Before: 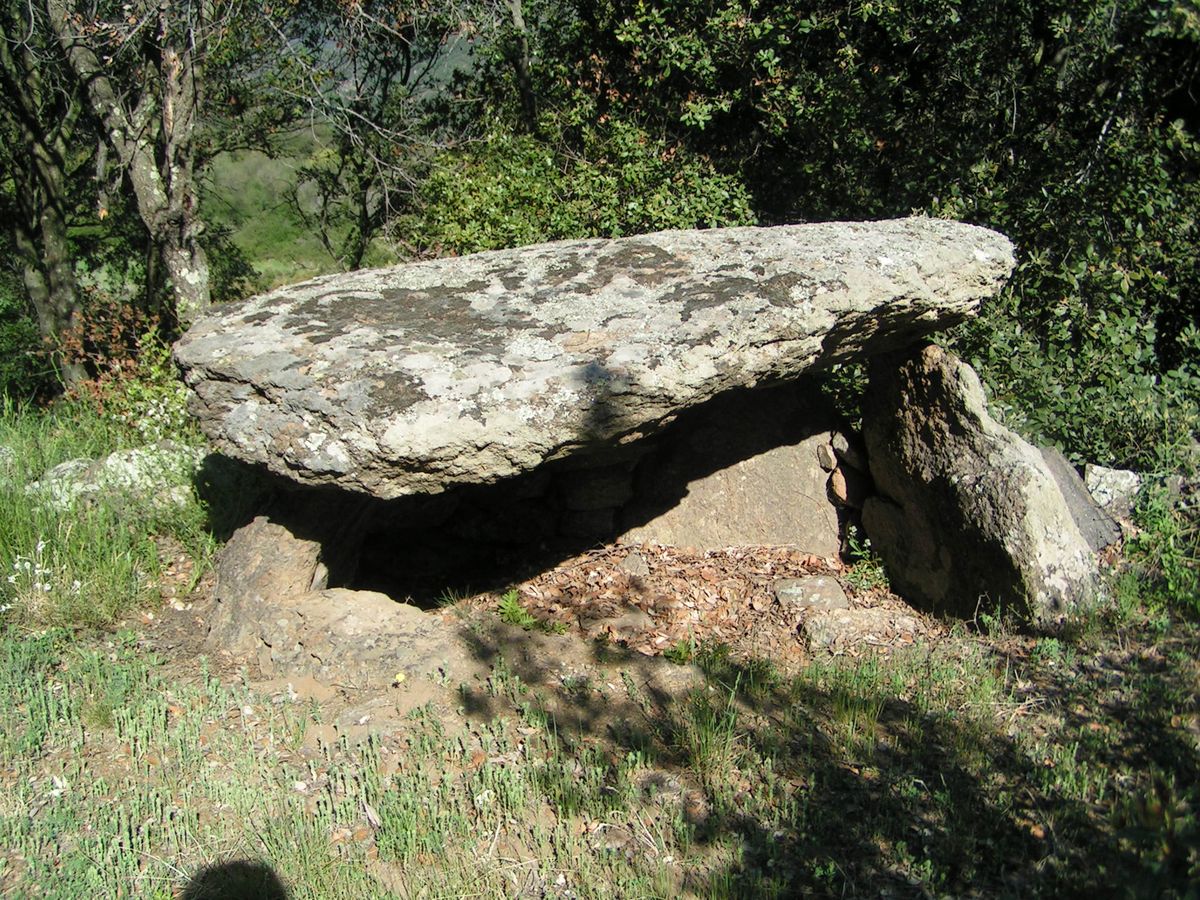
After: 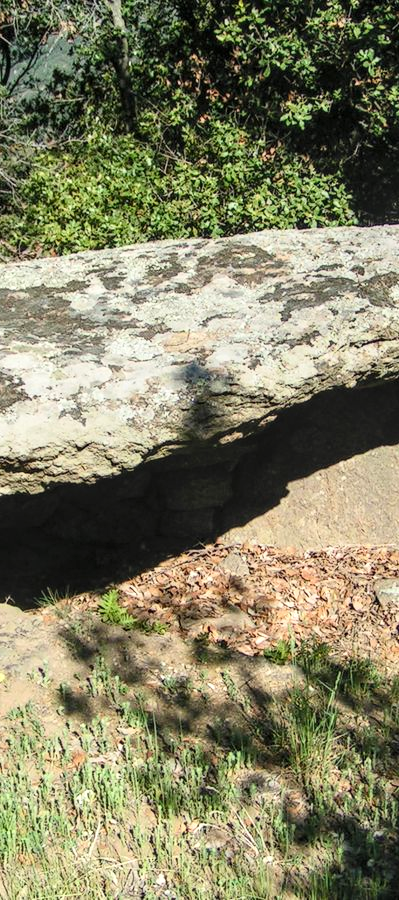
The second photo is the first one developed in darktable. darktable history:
contrast brightness saturation: contrast 0.2, brightness 0.15, saturation 0.14
local contrast: on, module defaults
crop: left 33.36%, right 33.36%
